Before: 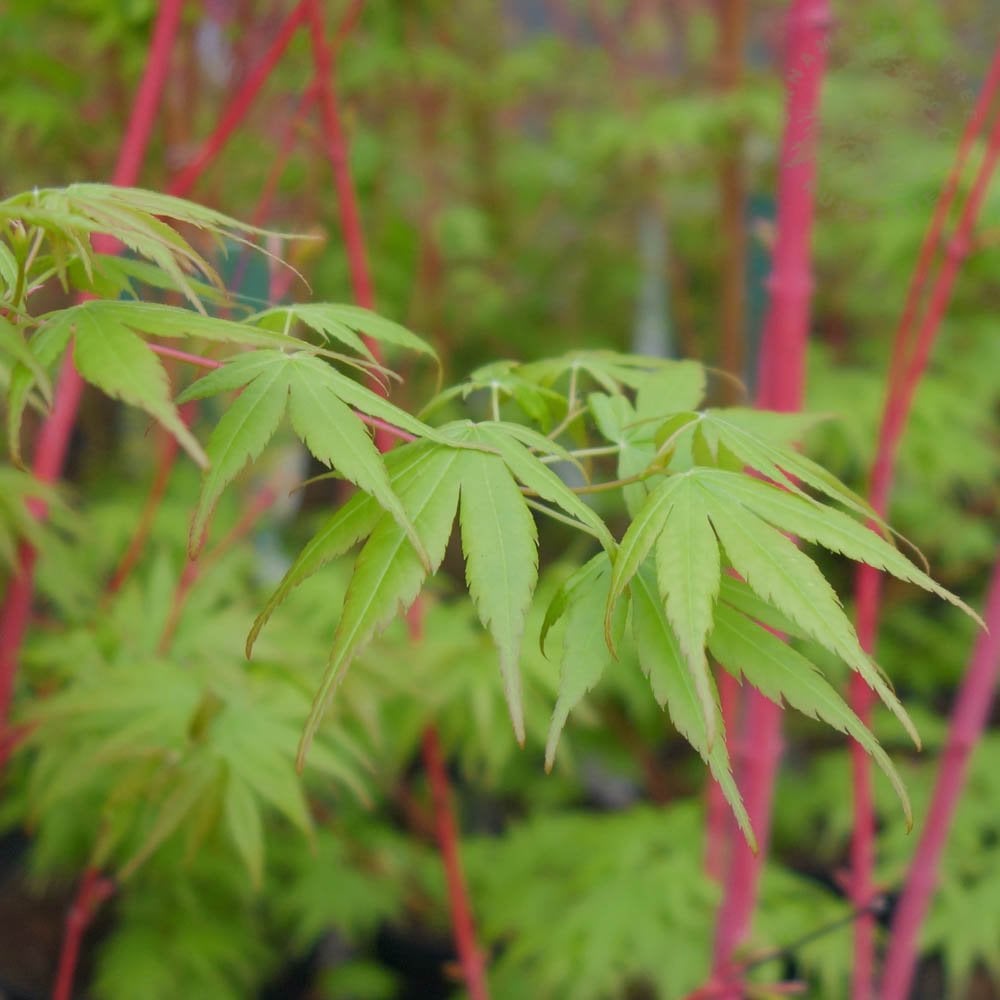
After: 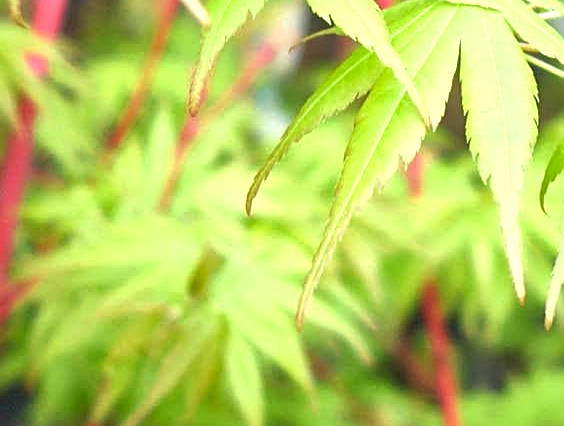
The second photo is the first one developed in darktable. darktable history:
crop: top 44.483%, right 43.593%, bottom 12.892%
local contrast: mode bilateral grid, contrast 20, coarseness 50, detail 161%, midtone range 0.2
sharpen: on, module defaults
exposure: black level correction 0, exposure 1.388 EV, compensate exposure bias true, compensate highlight preservation false
